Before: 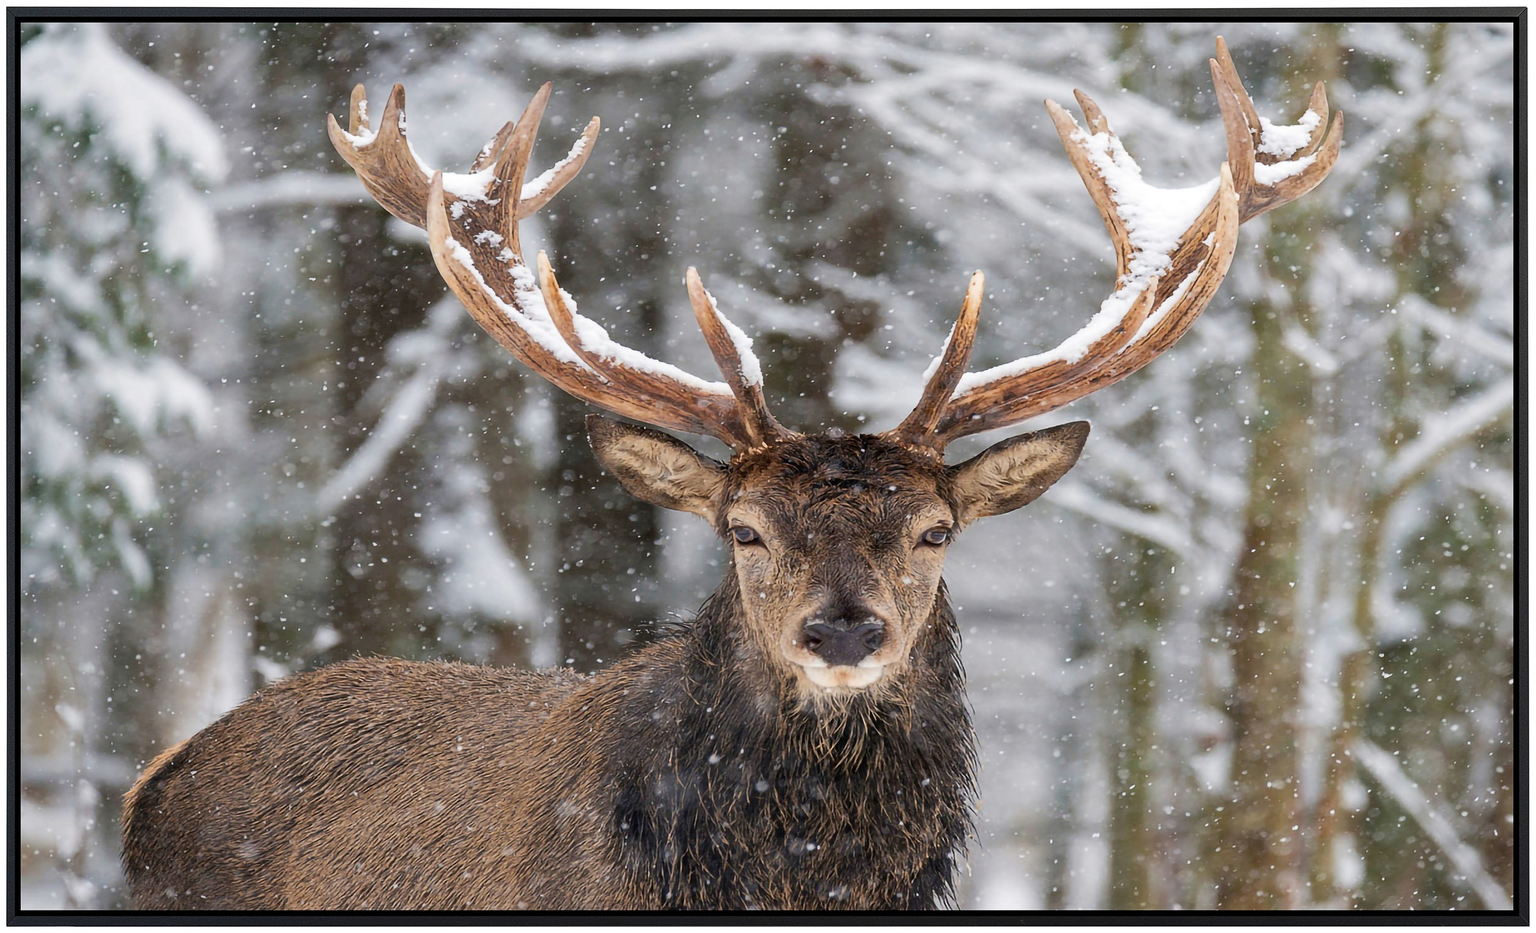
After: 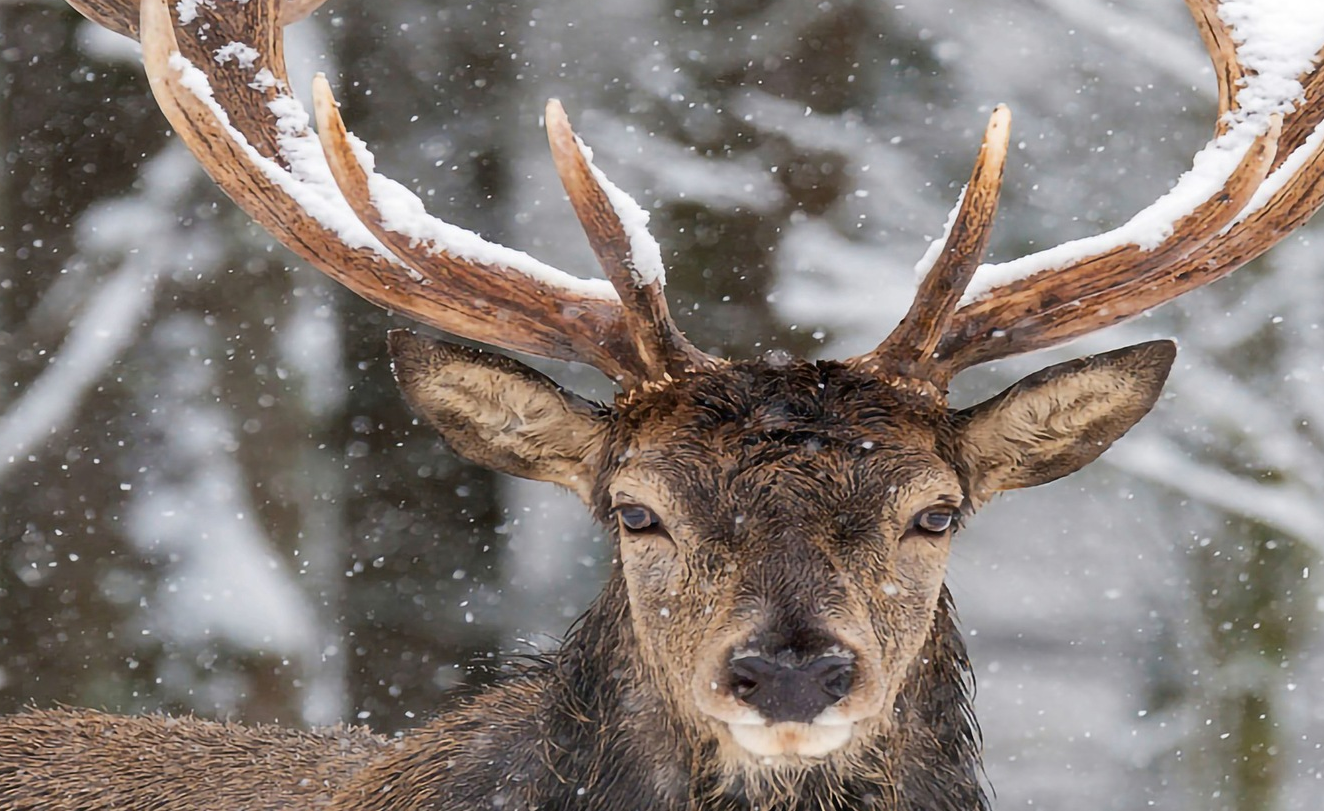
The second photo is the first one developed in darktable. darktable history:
crop and rotate: left 21.962%, top 21.84%, right 22.843%, bottom 22.49%
